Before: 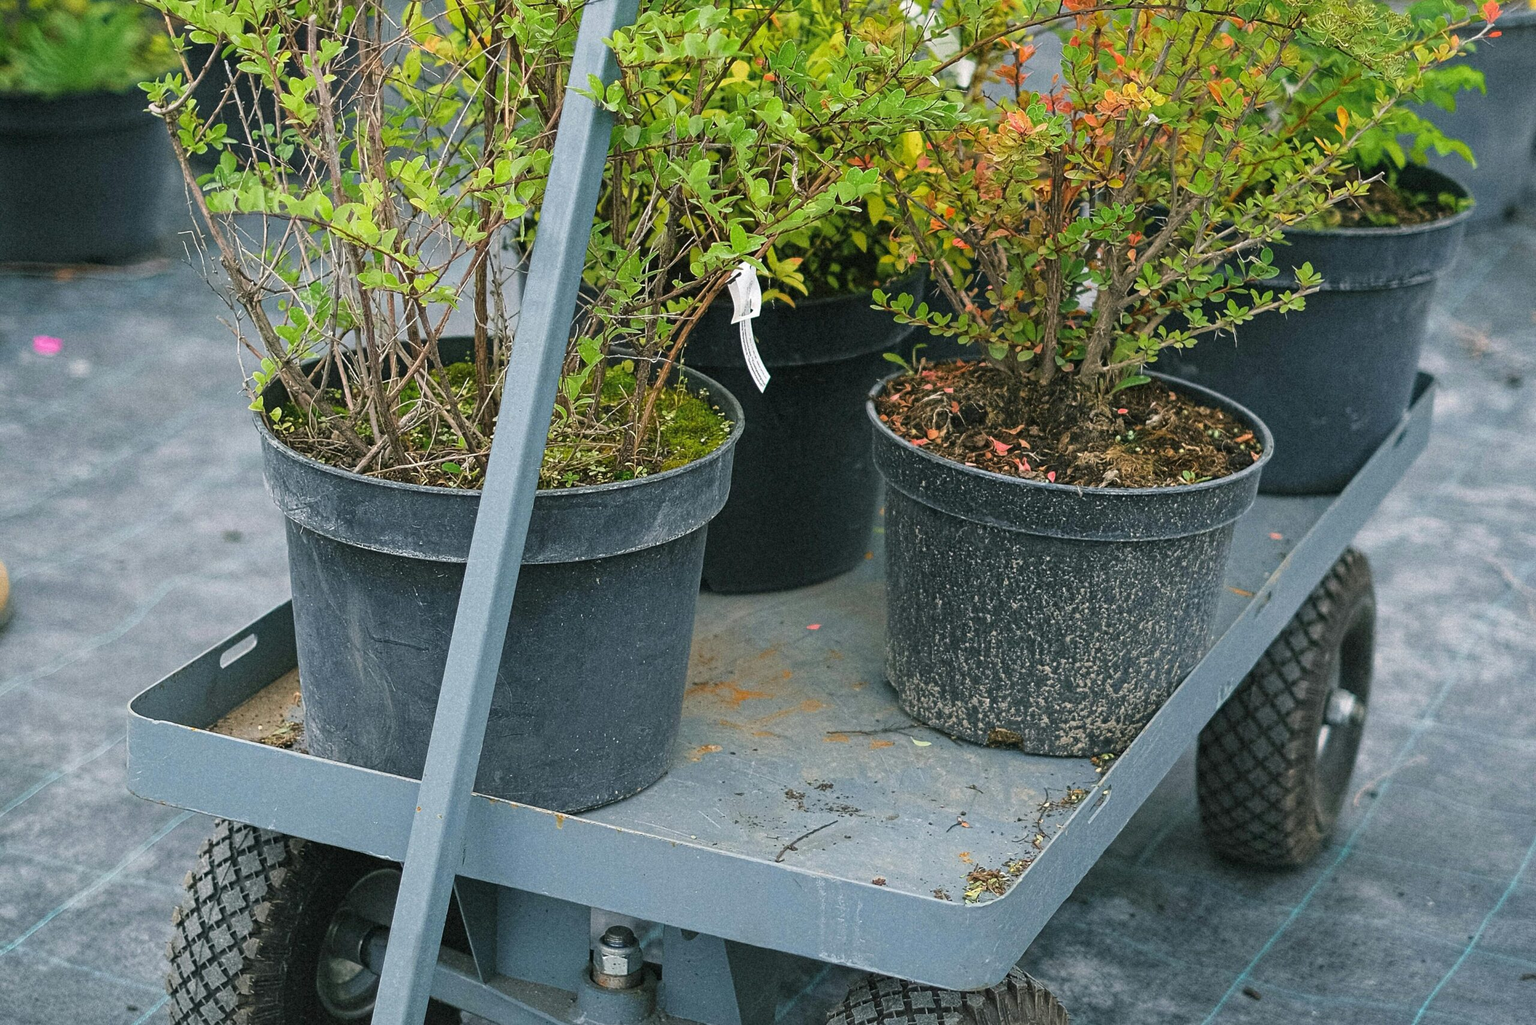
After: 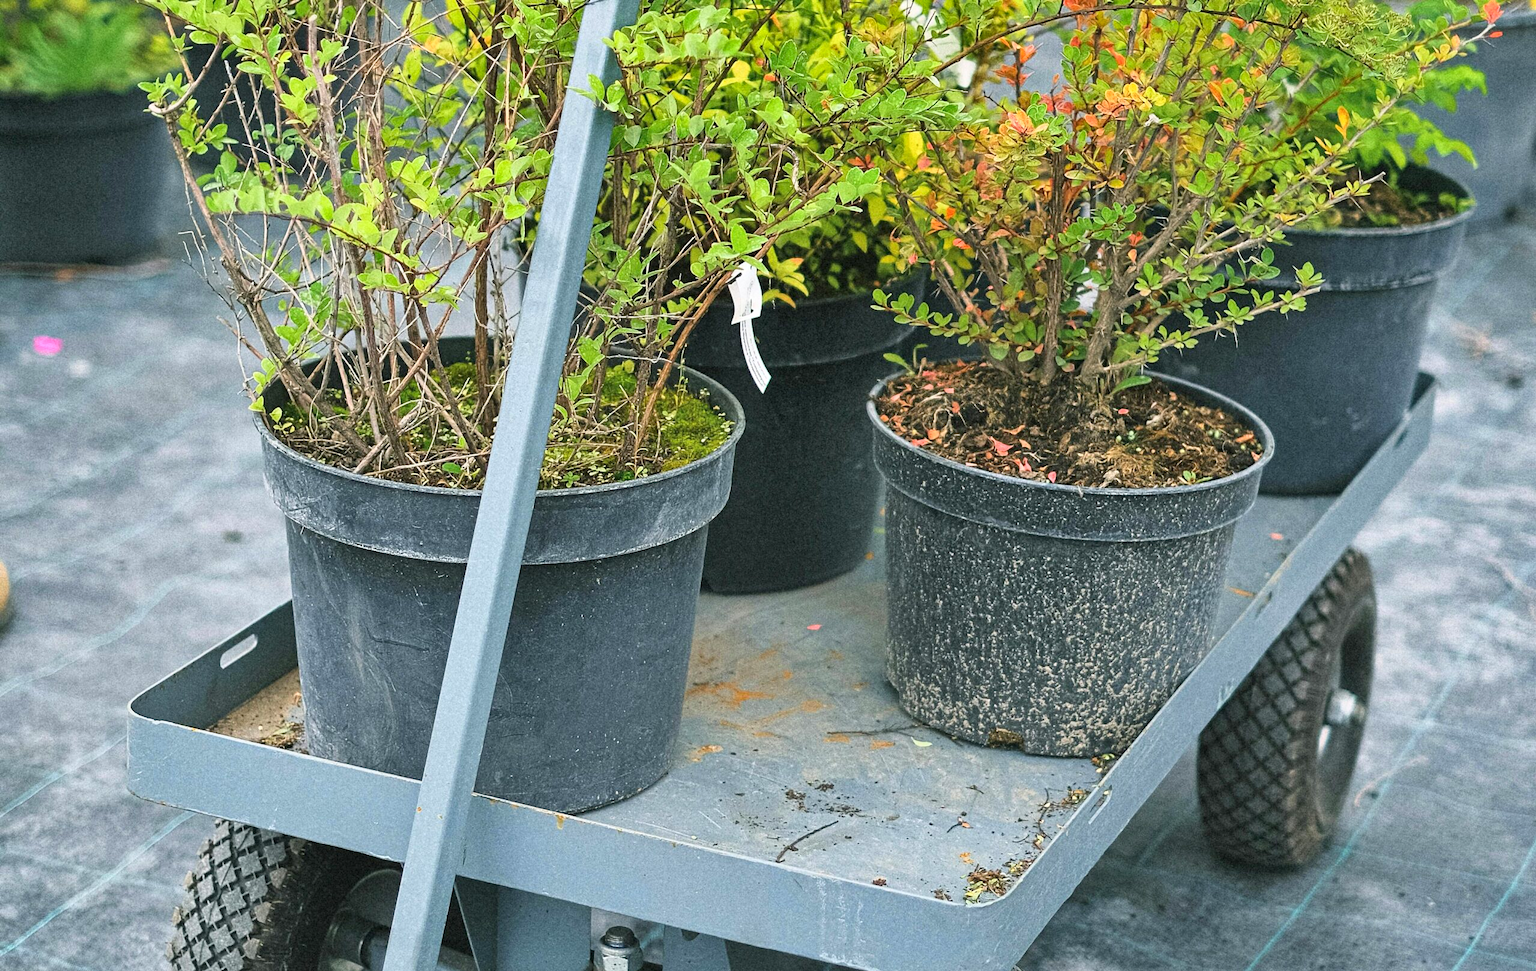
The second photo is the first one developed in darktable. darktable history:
shadows and highlights: soften with gaussian
crop and rotate: top 0.01%, bottom 5.204%
base curve: curves: ch0 [(0, 0) (0.579, 0.807) (1, 1)]
